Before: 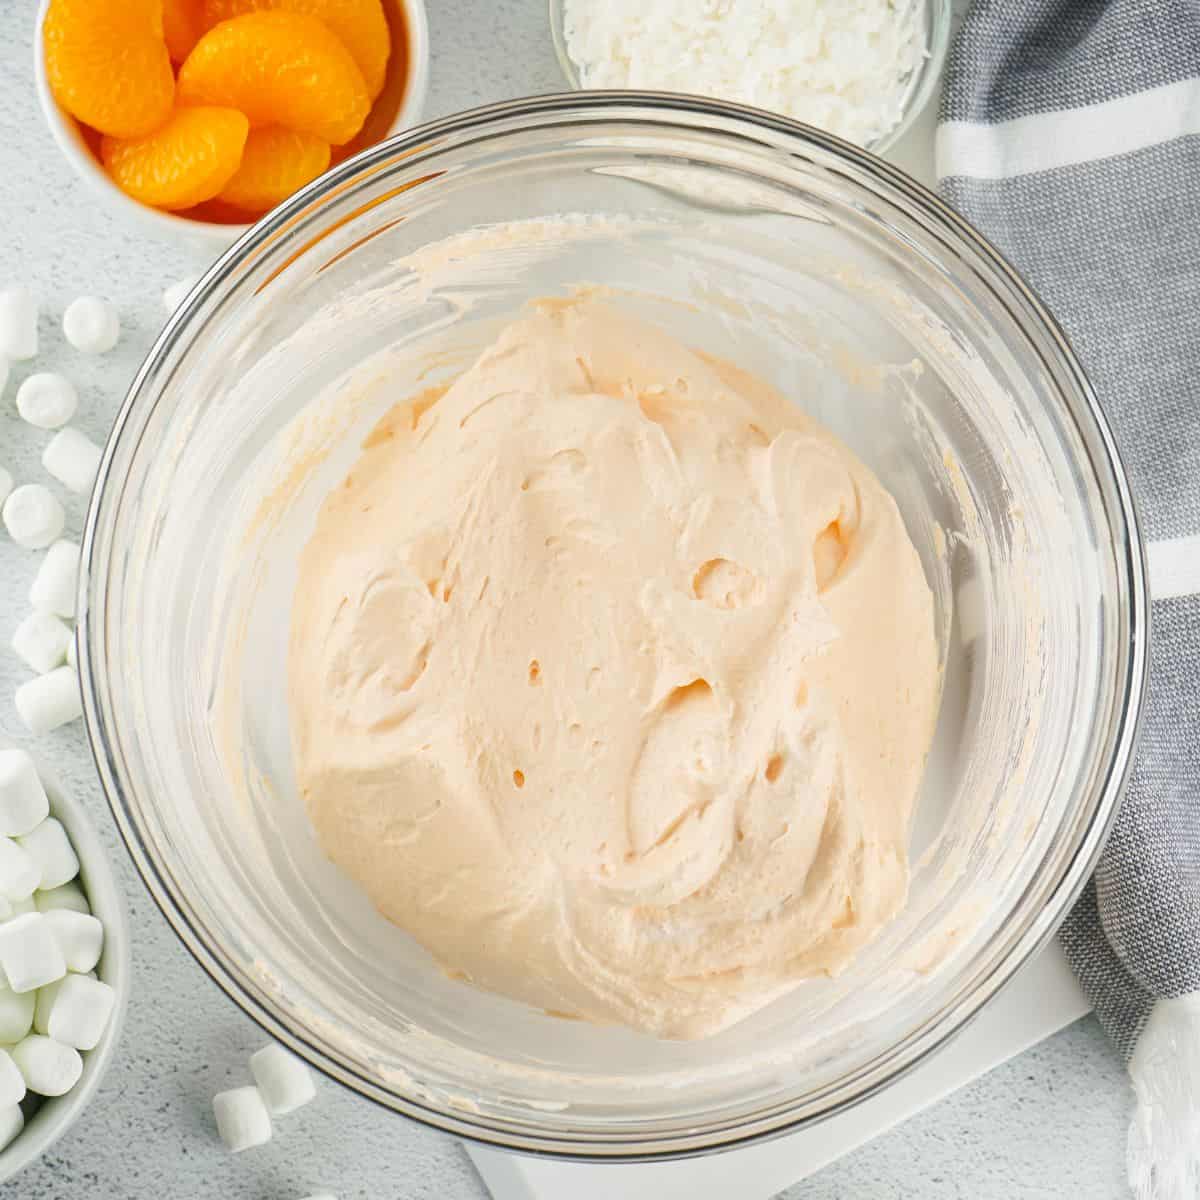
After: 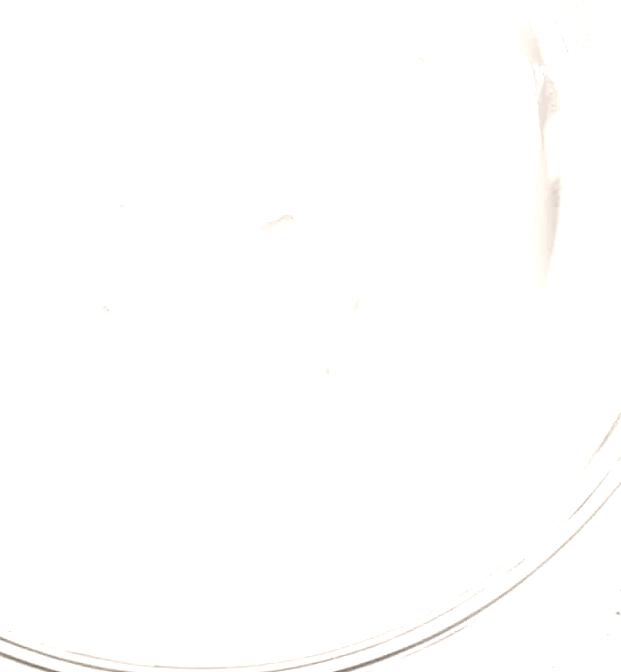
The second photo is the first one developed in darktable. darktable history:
exposure: exposure 0.2 EV, compensate highlight preservation false
colorize: hue 34.49°, saturation 35.33%, source mix 100%, lightness 55%, version 1
crop: left 34.479%, top 38.822%, right 13.718%, bottom 5.172%
